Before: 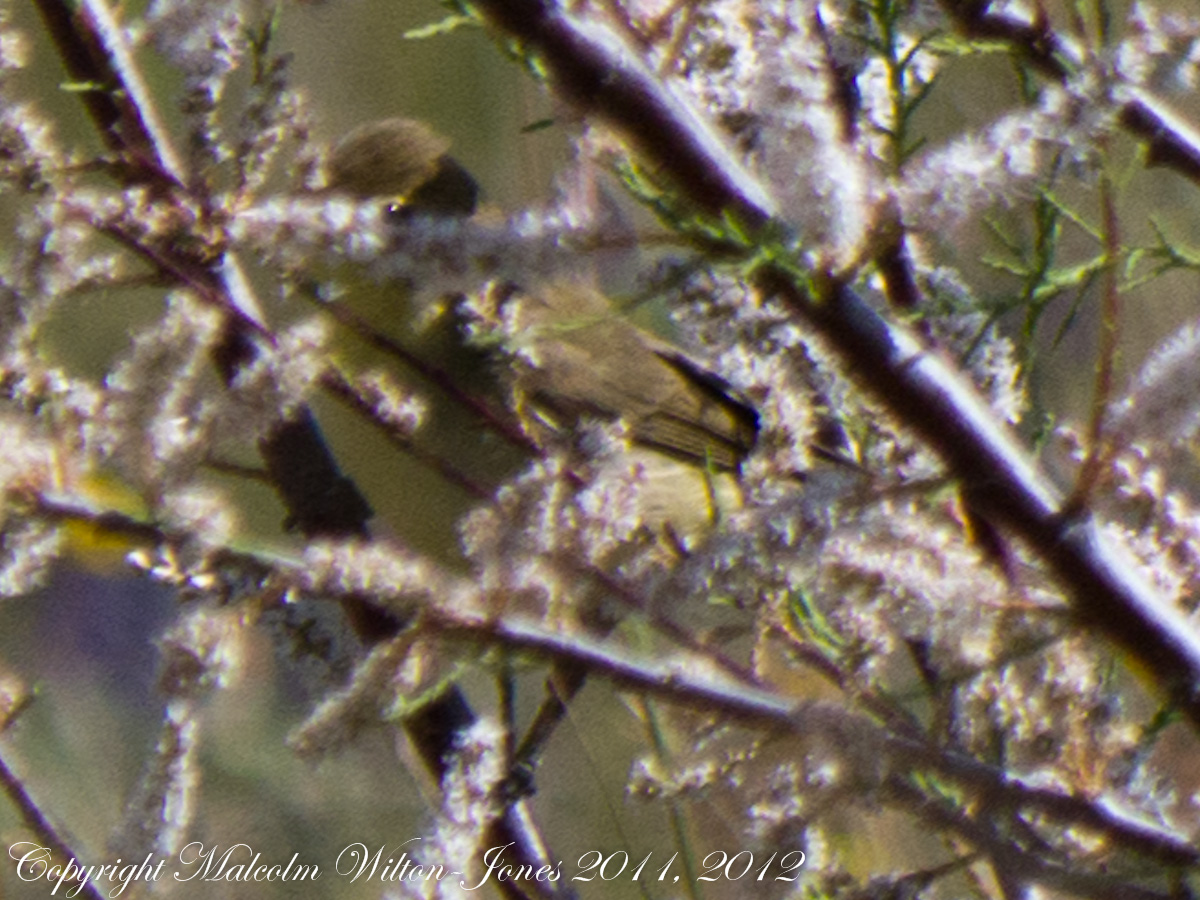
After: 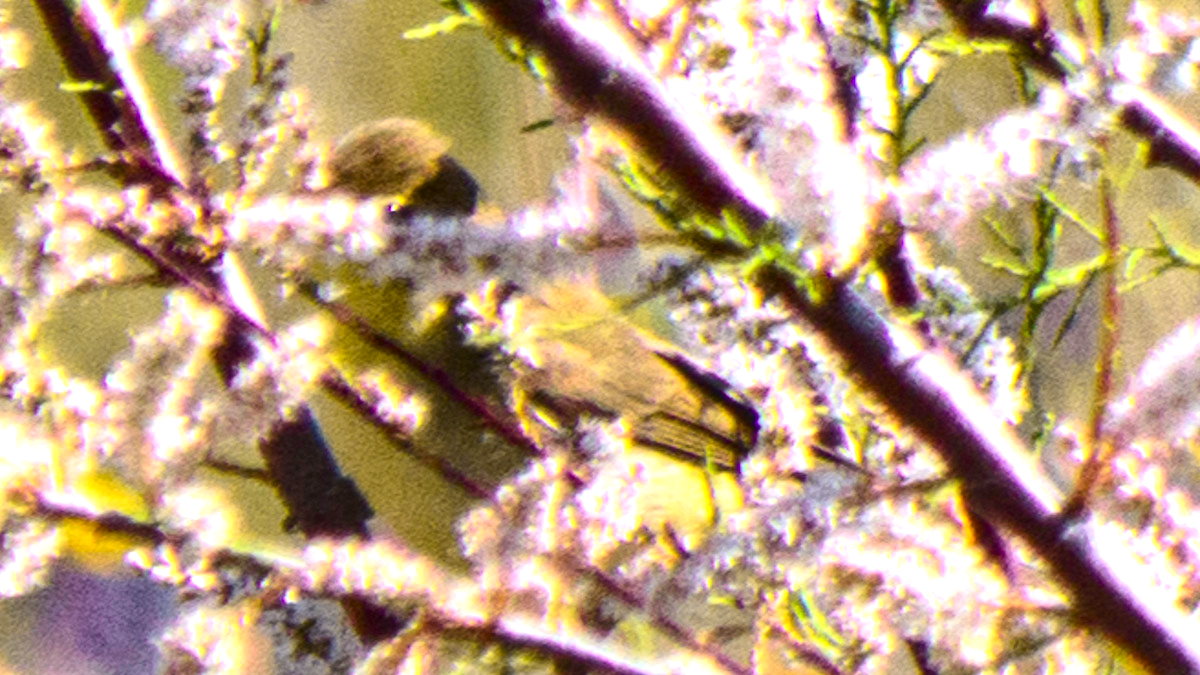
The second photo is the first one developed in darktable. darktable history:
crop: bottom 24.982%
exposure: black level correction 0, exposure 1.121 EV, compensate highlight preservation false
local contrast: detail 130%
tone curve: curves: ch0 [(0, 0.023) (0.103, 0.087) (0.295, 0.297) (0.445, 0.531) (0.553, 0.665) (0.735, 0.843) (0.994, 1)]; ch1 [(0, 0) (0.414, 0.395) (0.447, 0.447) (0.485, 0.5) (0.512, 0.524) (0.542, 0.581) (0.581, 0.632) (0.646, 0.715) (1, 1)]; ch2 [(0, 0) (0.369, 0.388) (0.449, 0.431) (0.478, 0.471) (0.516, 0.517) (0.579, 0.624) (0.674, 0.775) (1, 1)], color space Lab, independent channels, preserve colors none
base curve: curves: ch0 [(0, 0) (0.472, 0.455) (1, 1)], preserve colors none
